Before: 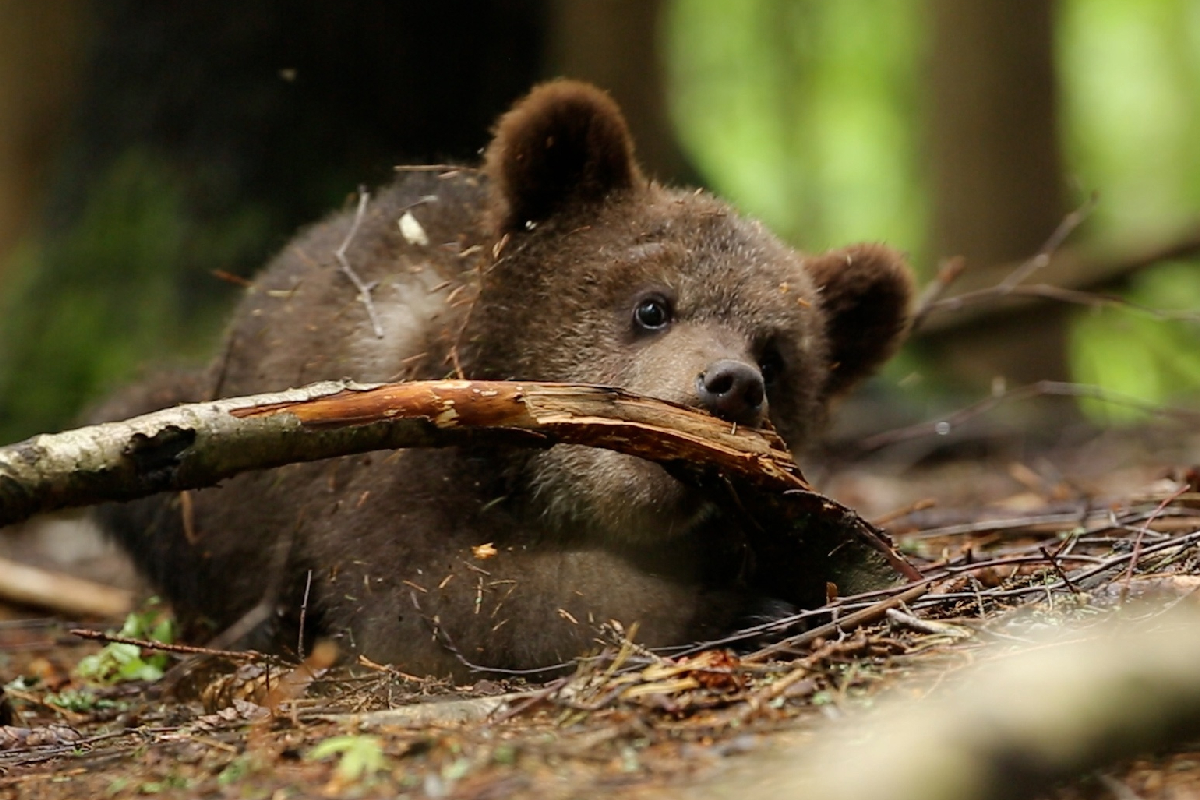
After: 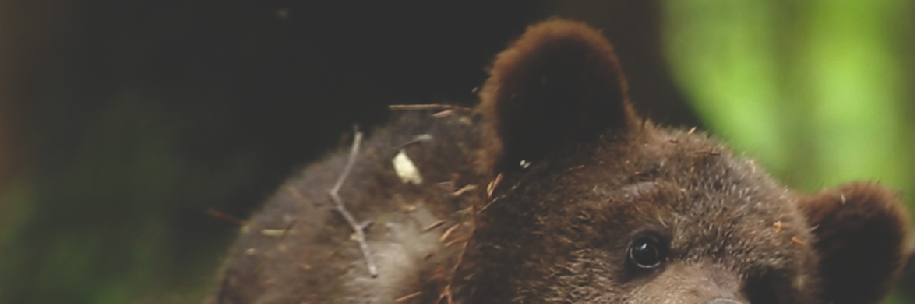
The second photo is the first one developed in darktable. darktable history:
crop: left 0.579%, top 7.627%, right 23.167%, bottom 54.275%
rgb curve: curves: ch0 [(0, 0.186) (0.314, 0.284) (0.775, 0.708) (1, 1)], compensate middle gray true, preserve colors none
